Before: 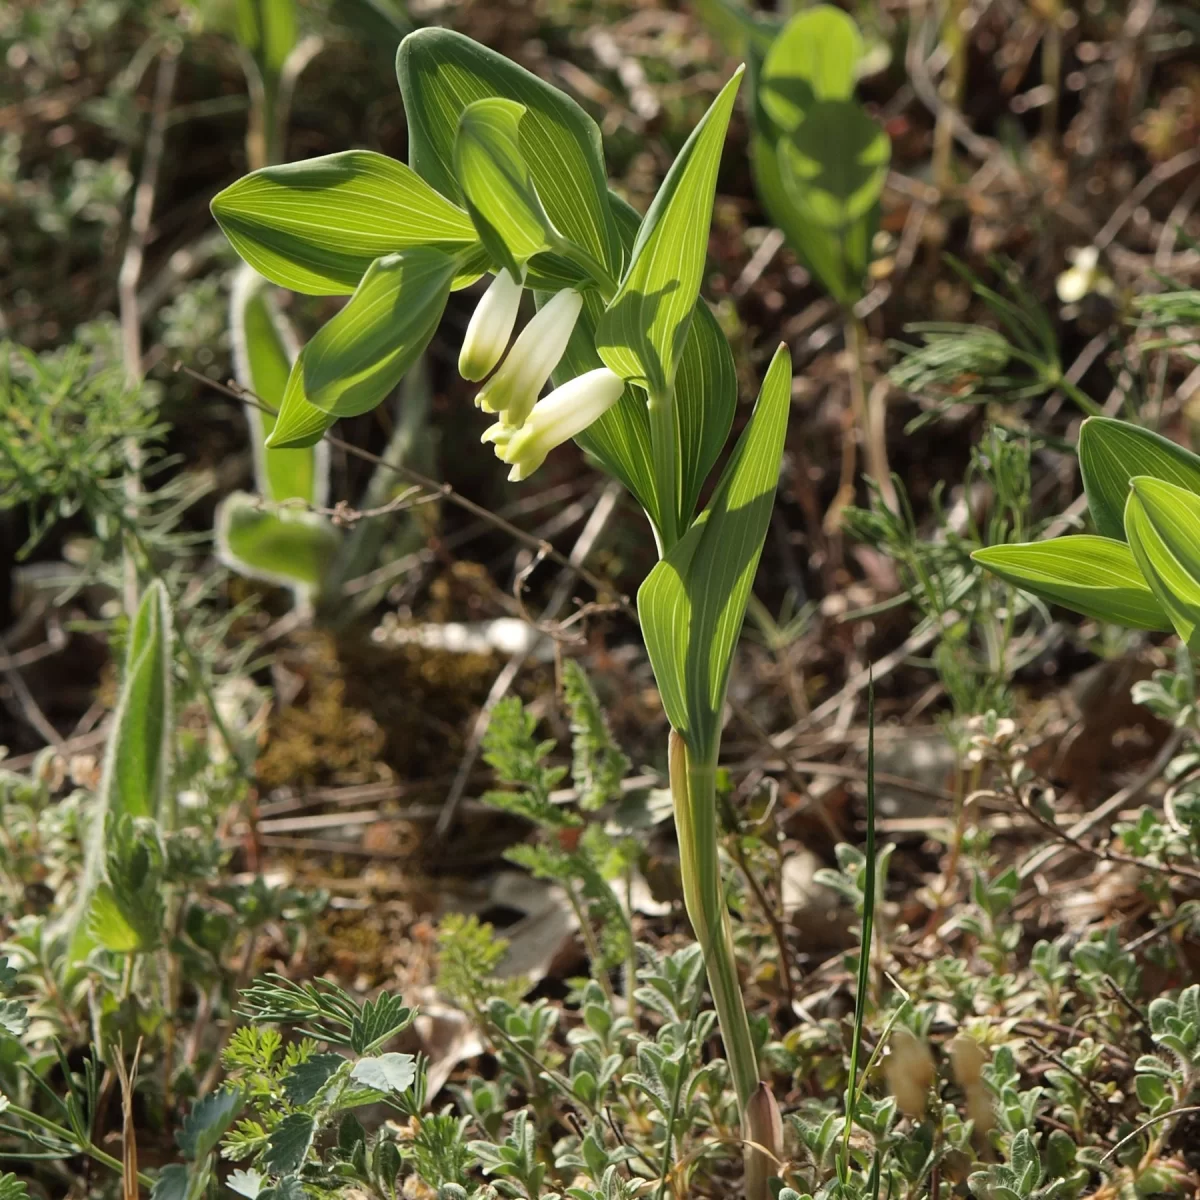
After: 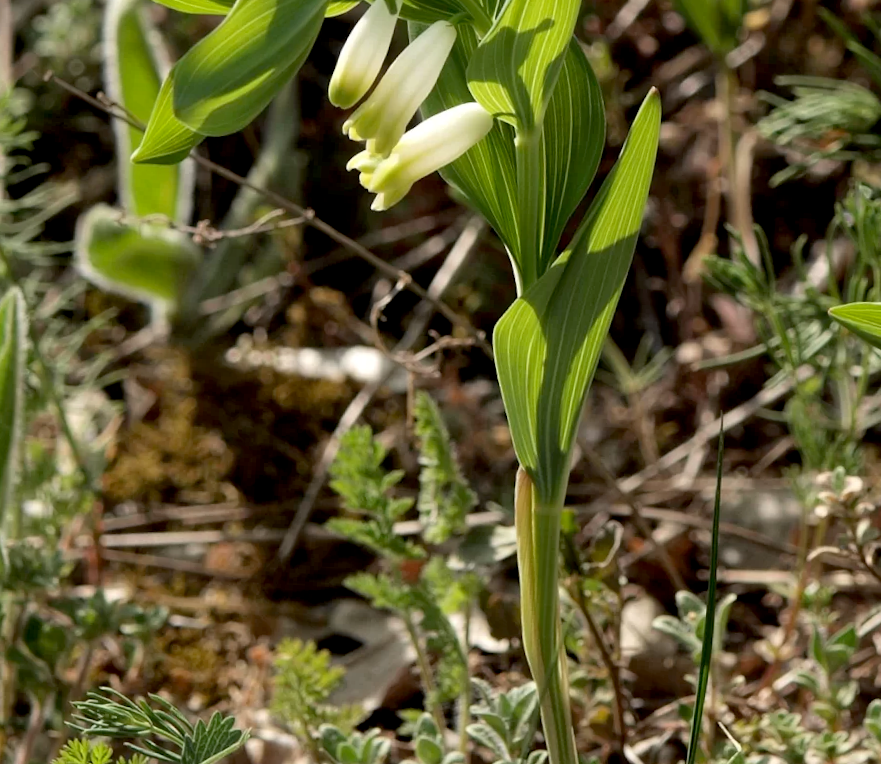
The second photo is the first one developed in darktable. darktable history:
crop and rotate: angle -3.38°, left 9.867%, top 20.6%, right 12.466%, bottom 12.071%
exposure: black level correction 0.01, exposure 0.015 EV, compensate highlight preservation false
